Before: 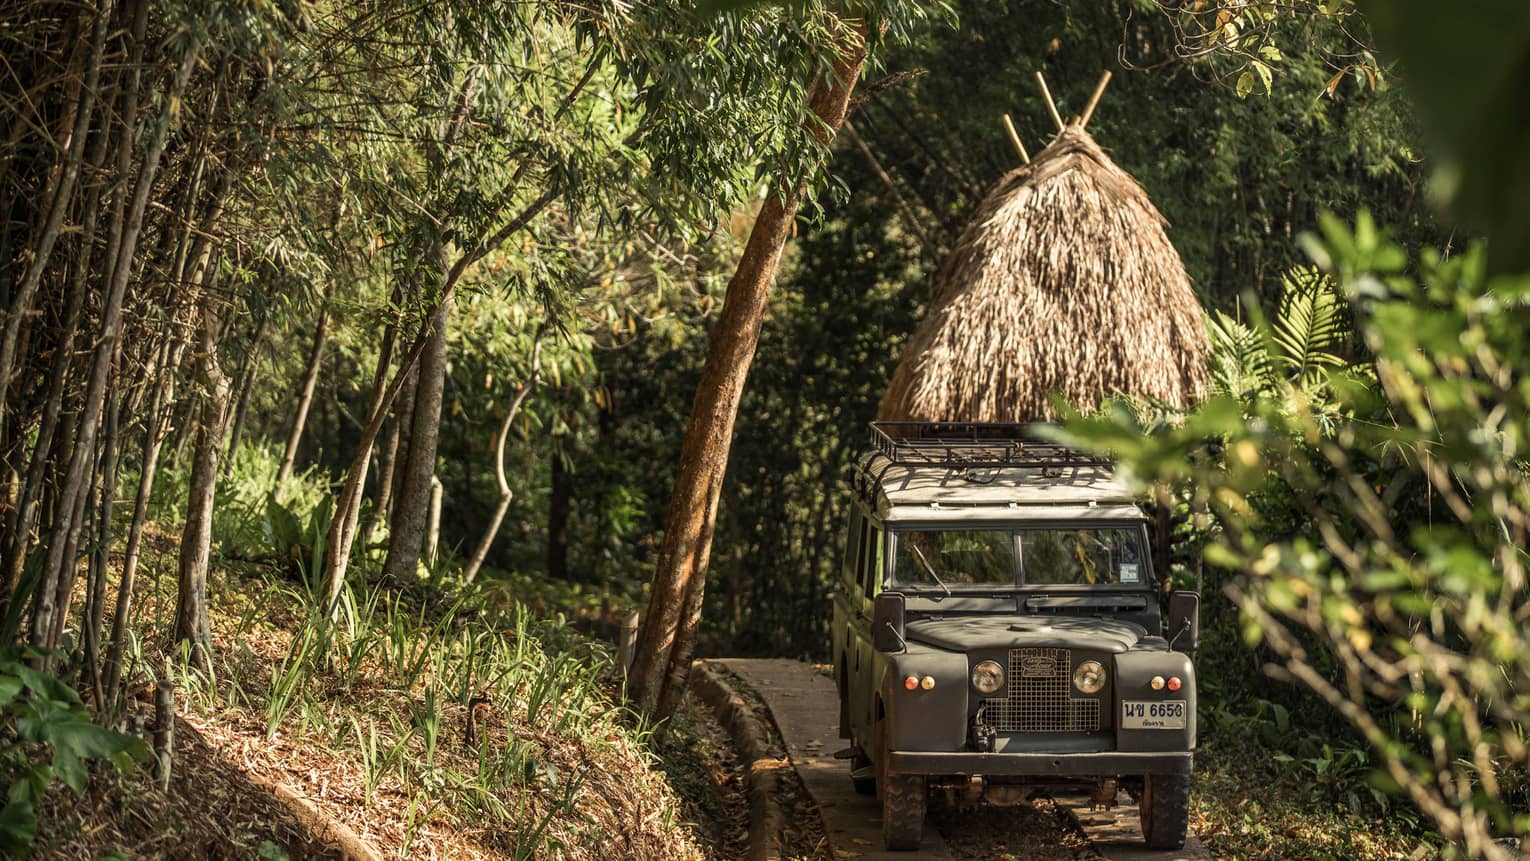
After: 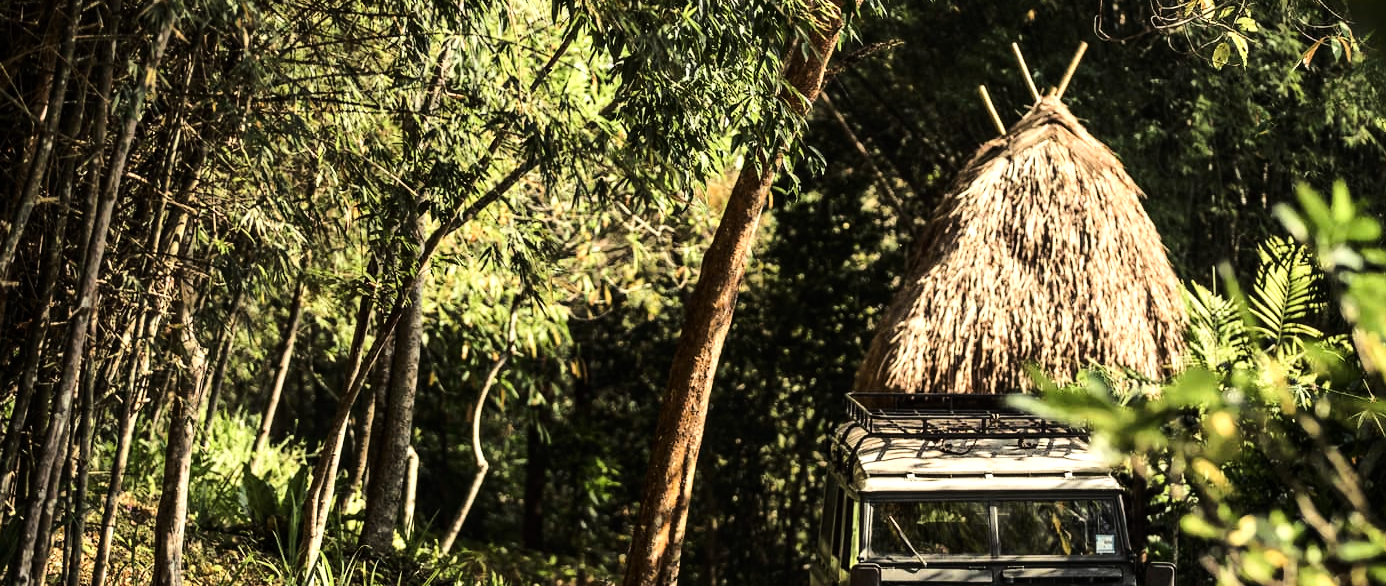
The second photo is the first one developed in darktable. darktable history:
color calibration: illuminant same as pipeline (D50), adaptation XYZ, x 0.346, y 0.358, temperature 5022.78 K
crop: left 1.587%, top 3.437%, right 7.783%, bottom 28.479%
tone equalizer: -8 EV -0.761 EV, -7 EV -0.708 EV, -6 EV -0.578 EV, -5 EV -0.398 EV, -3 EV 0.389 EV, -2 EV 0.6 EV, -1 EV 0.688 EV, +0 EV 0.746 EV, edges refinement/feathering 500, mask exposure compensation -1.57 EV, preserve details no
tone curve: curves: ch0 [(0, 0) (0.104, 0.061) (0.239, 0.201) (0.327, 0.317) (0.401, 0.443) (0.489, 0.566) (0.65, 0.68) (0.832, 0.858) (1, 0.977)]; ch1 [(0, 0) (0.161, 0.092) (0.35, 0.33) (0.379, 0.401) (0.447, 0.476) (0.495, 0.499) (0.515, 0.518) (0.534, 0.557) (0.602, 0.625) (0.712, 0.706) (1, 1)]; ch2 [(0, 0) (0.359, 0.372) (0.437, 0.437) (0.502, 0.501) (0.55, 0.534) (0.592, 0.601) (0.647, 0.64) (1, 1)], color space Lab, linked channels, preserve colors none
contrast brightness saturation: contrast 0.105, brightness 0.031, saturation 0.092
